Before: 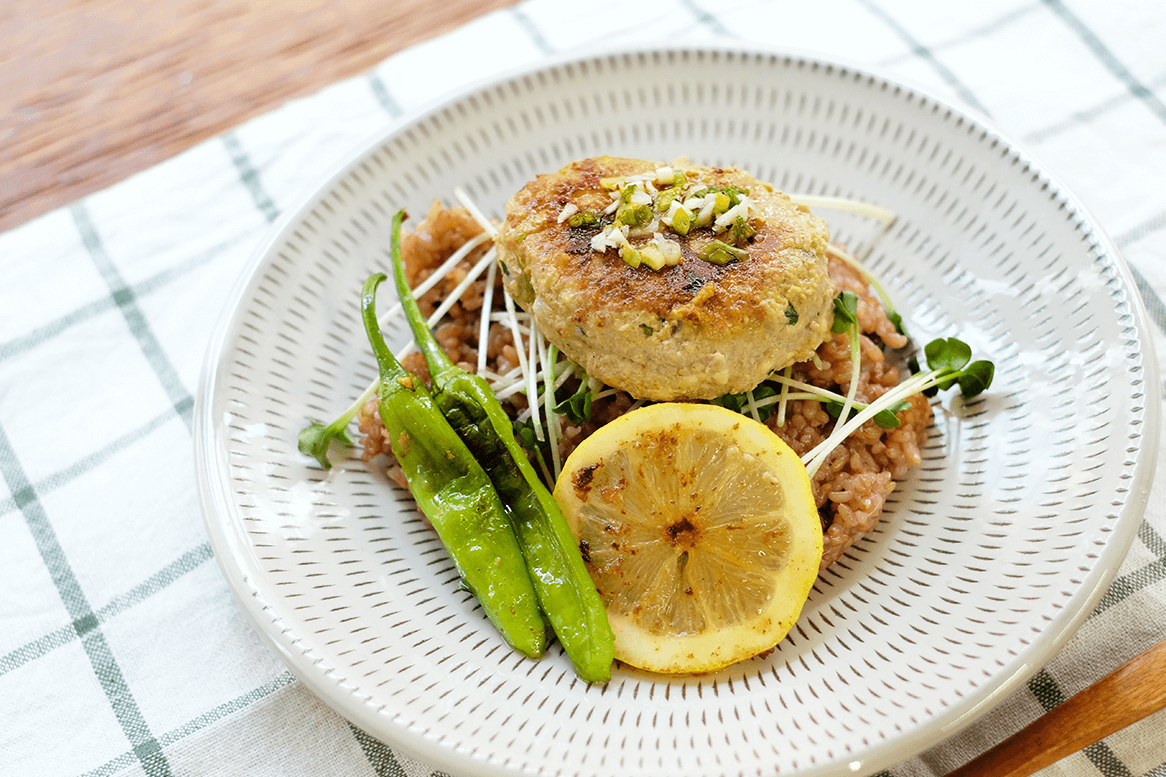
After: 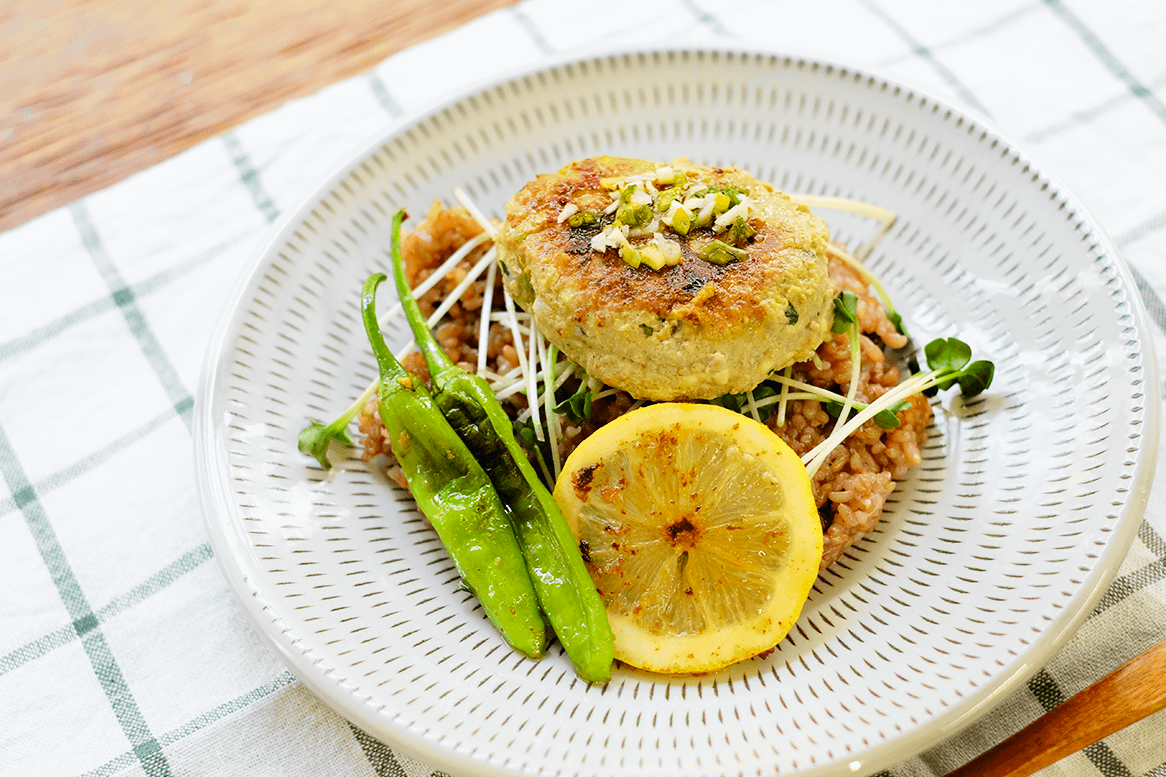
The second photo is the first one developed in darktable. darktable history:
haze removal: compatibility mode true, adaptive false
tone curve: curves: ch0 [(0, 0) (0.071, 0.058) (0.266, 0.268) (0.498, 0.542) (0.766, 0.807) (1, 0.983)]; ch1 [(0, 0) (0.346, 0.307) (0.408, 0.387) (0.463, 0.465) (0.482, 0.493) (0.502, 0.499) (0.517, 0.502) (0.55, 0.548) (0.597, 0.61) (0.651, 0.698) (1, 1)]; ch2 [(0, 0) (0.346, 0.34) (0.434, 0.46) (0.485, 0.494) (0.5, 0.498) (0.517, 0.506) (0.526, 0.539) (0.583, 0.603) (0.625, 0.659) (1, 1)], color space Lab, independent channels, preserve colors none
